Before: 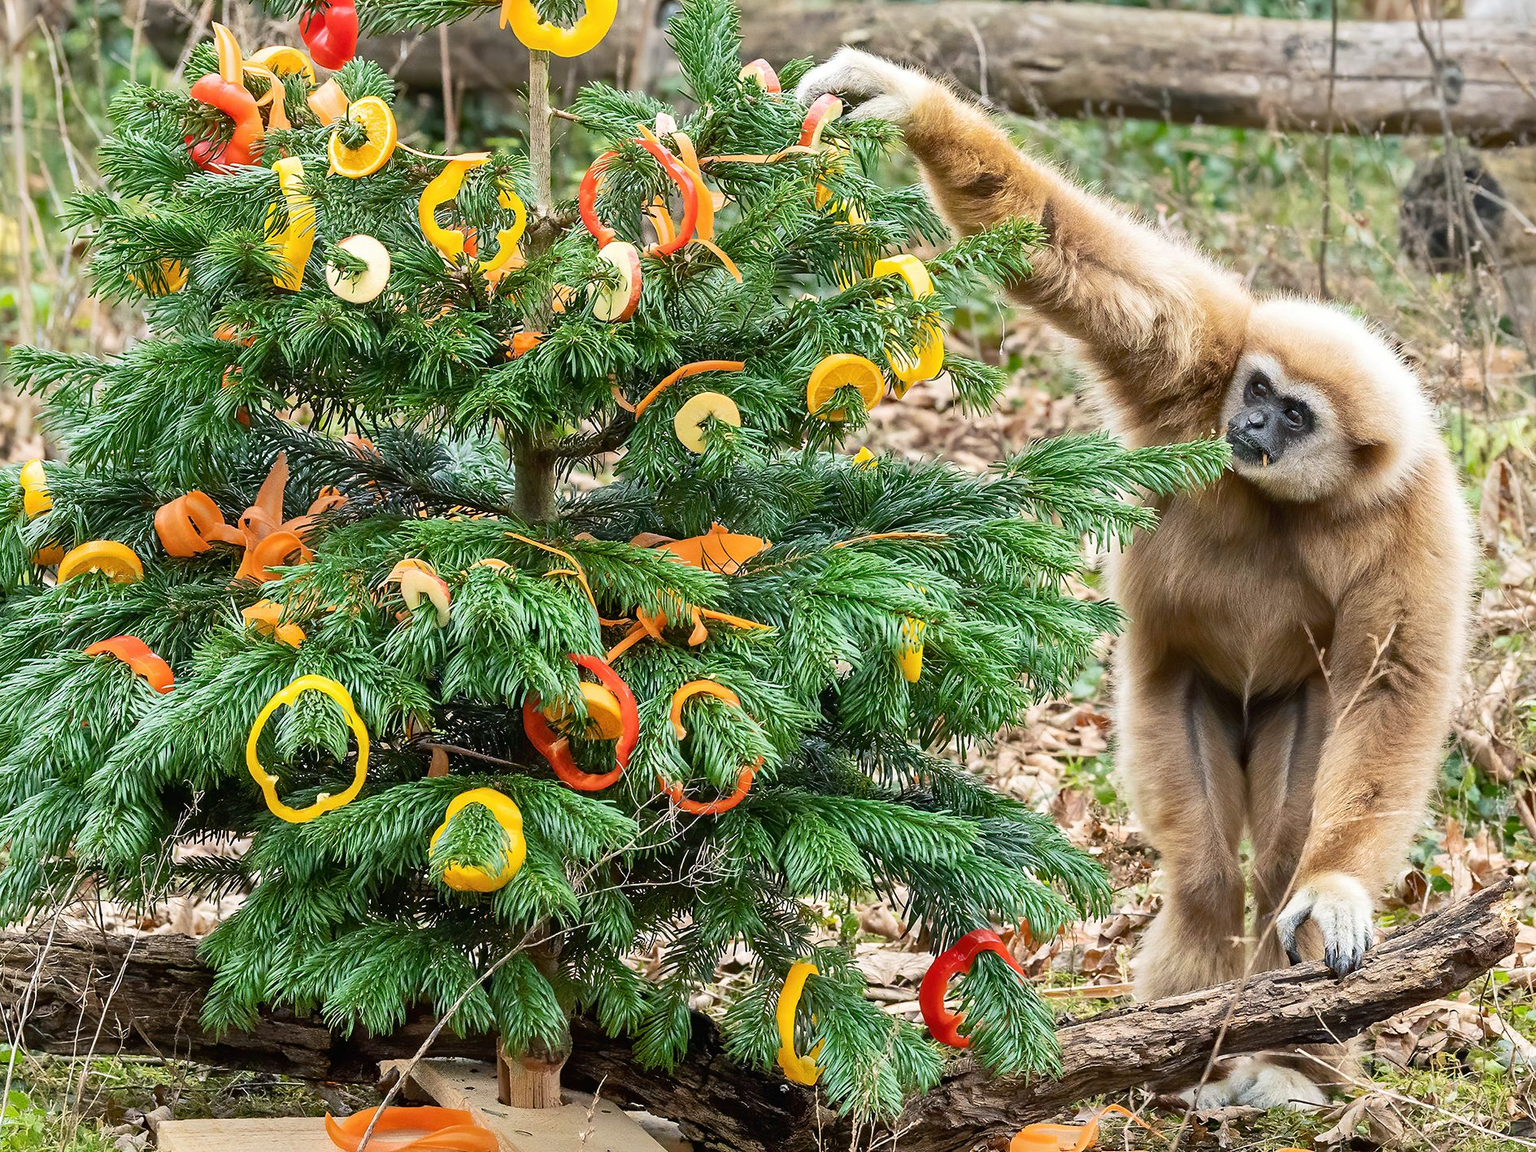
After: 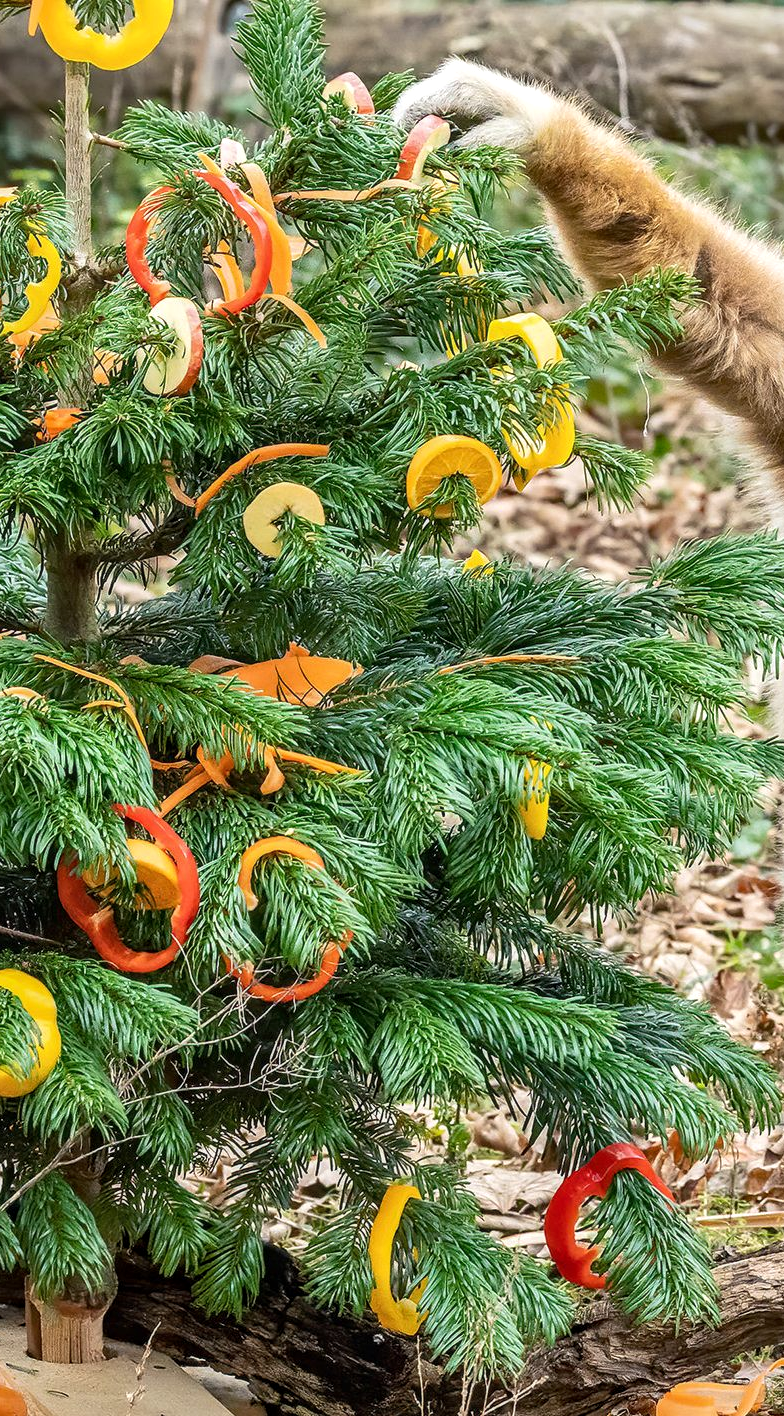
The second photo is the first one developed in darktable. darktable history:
crop: left 31.068%, right 27.411%
local contrast: on, module defaults
